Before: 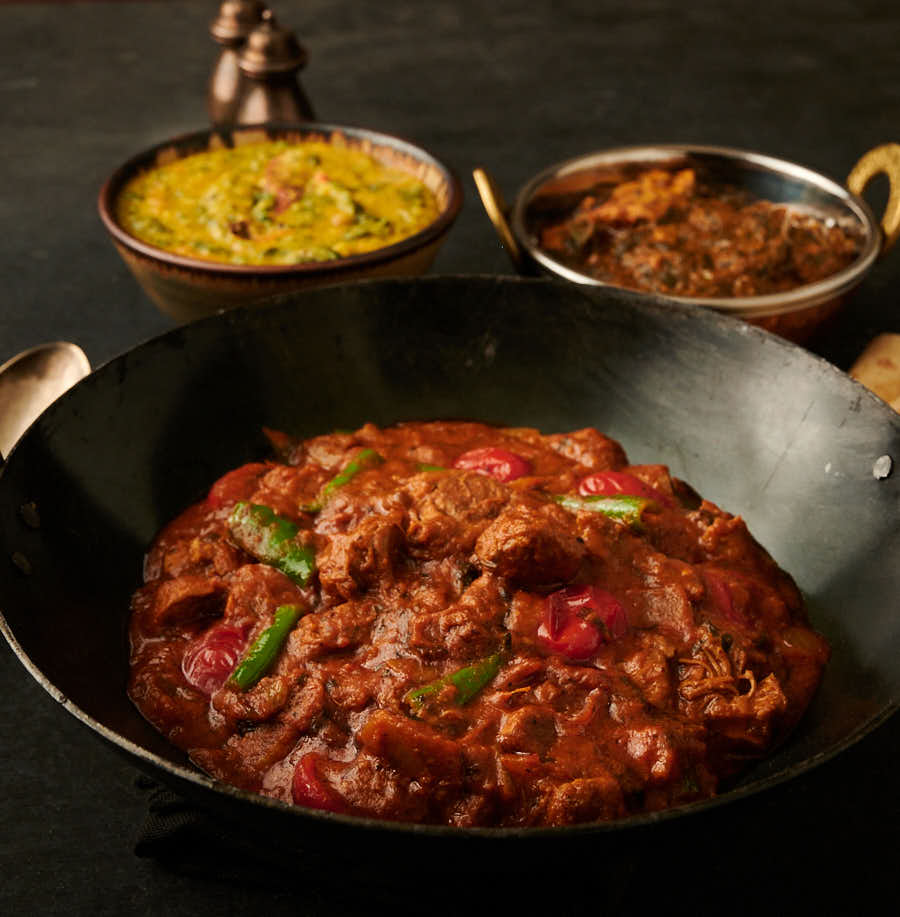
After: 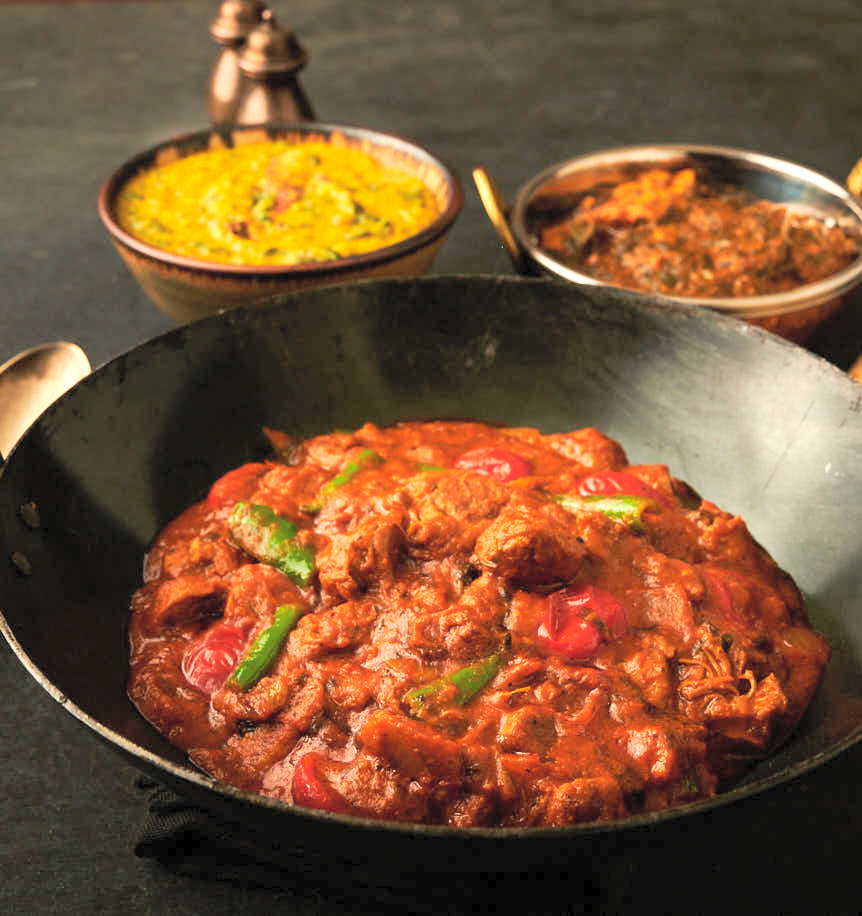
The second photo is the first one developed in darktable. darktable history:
crop: right 4.126%, bottom 0.031%
contrast brightness saturation: contrast 0.1, brightness 0.3, saturation 0.14
exposure: exposure 0.559 EV, compensate highlight preservation false
color balance: mode lift, gamma, gain (sRGB)
